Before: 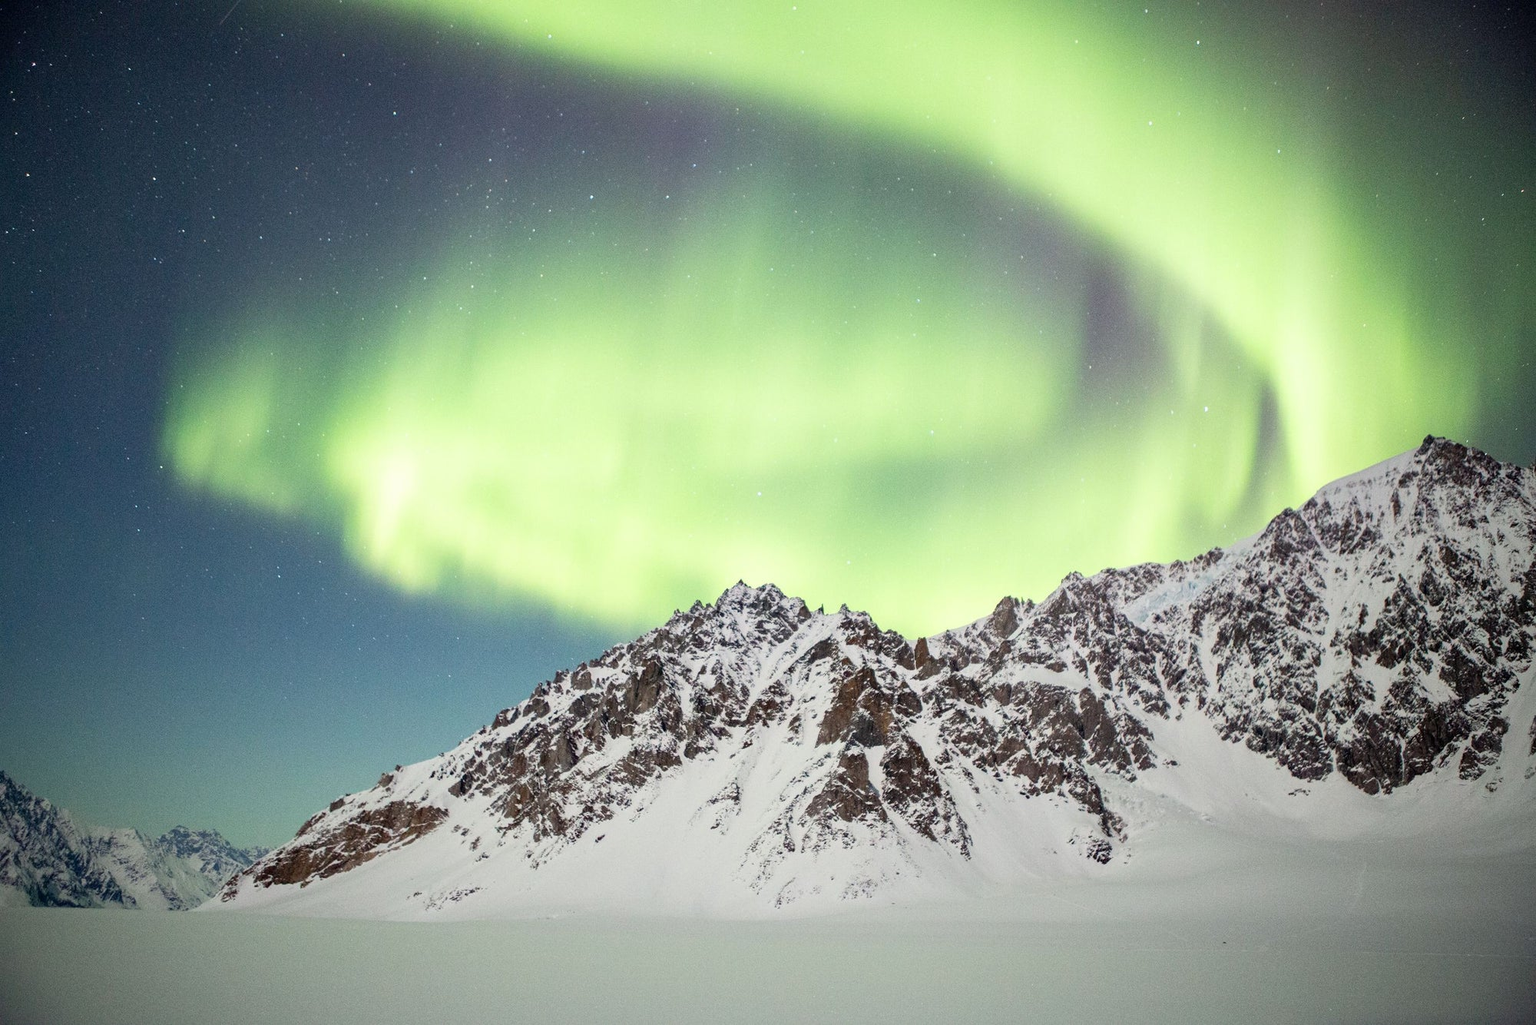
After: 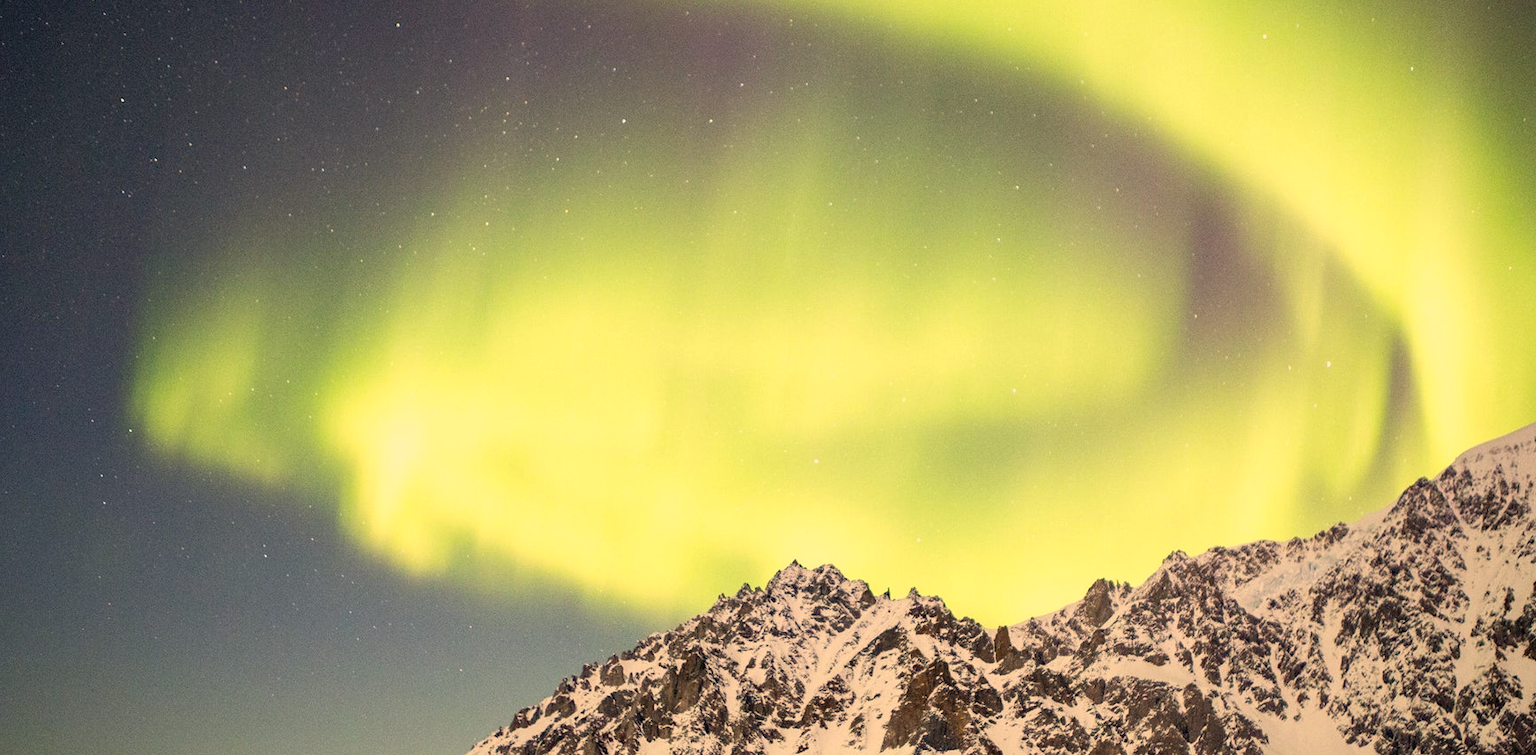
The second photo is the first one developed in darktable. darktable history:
crop: left 3.119%, top 8.935%, right 9.68%, bottom 26.727%
color correction: highlights a* 14.94, highlights b* 31.68
